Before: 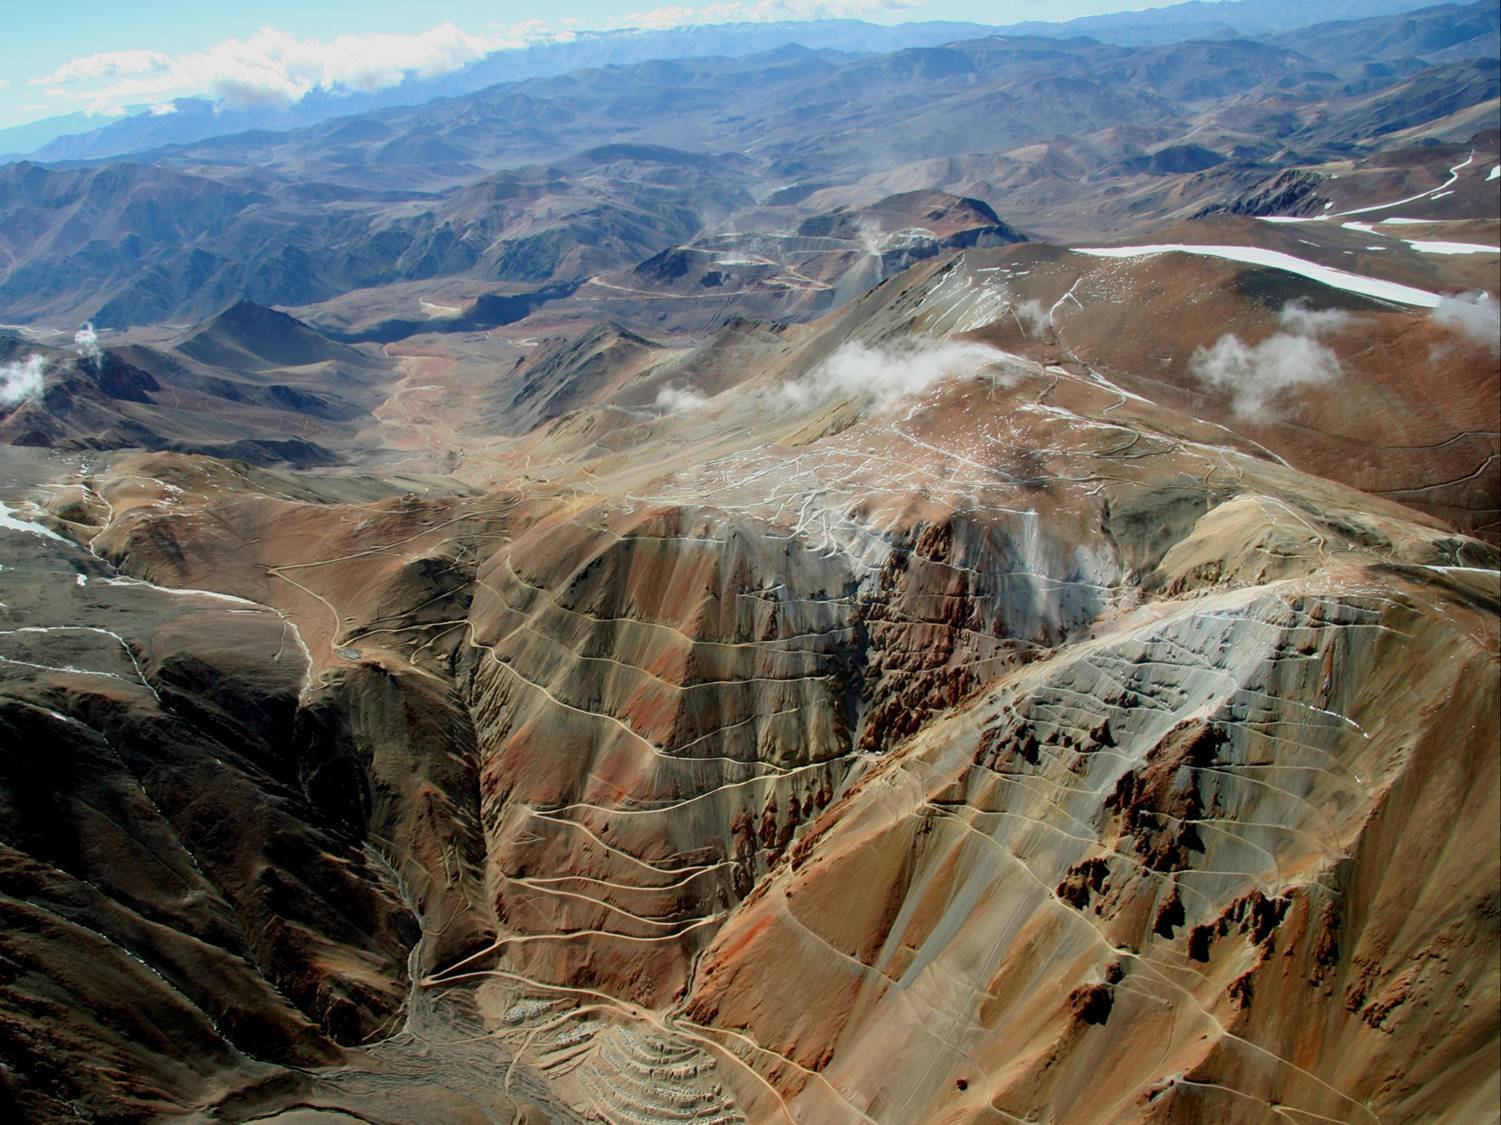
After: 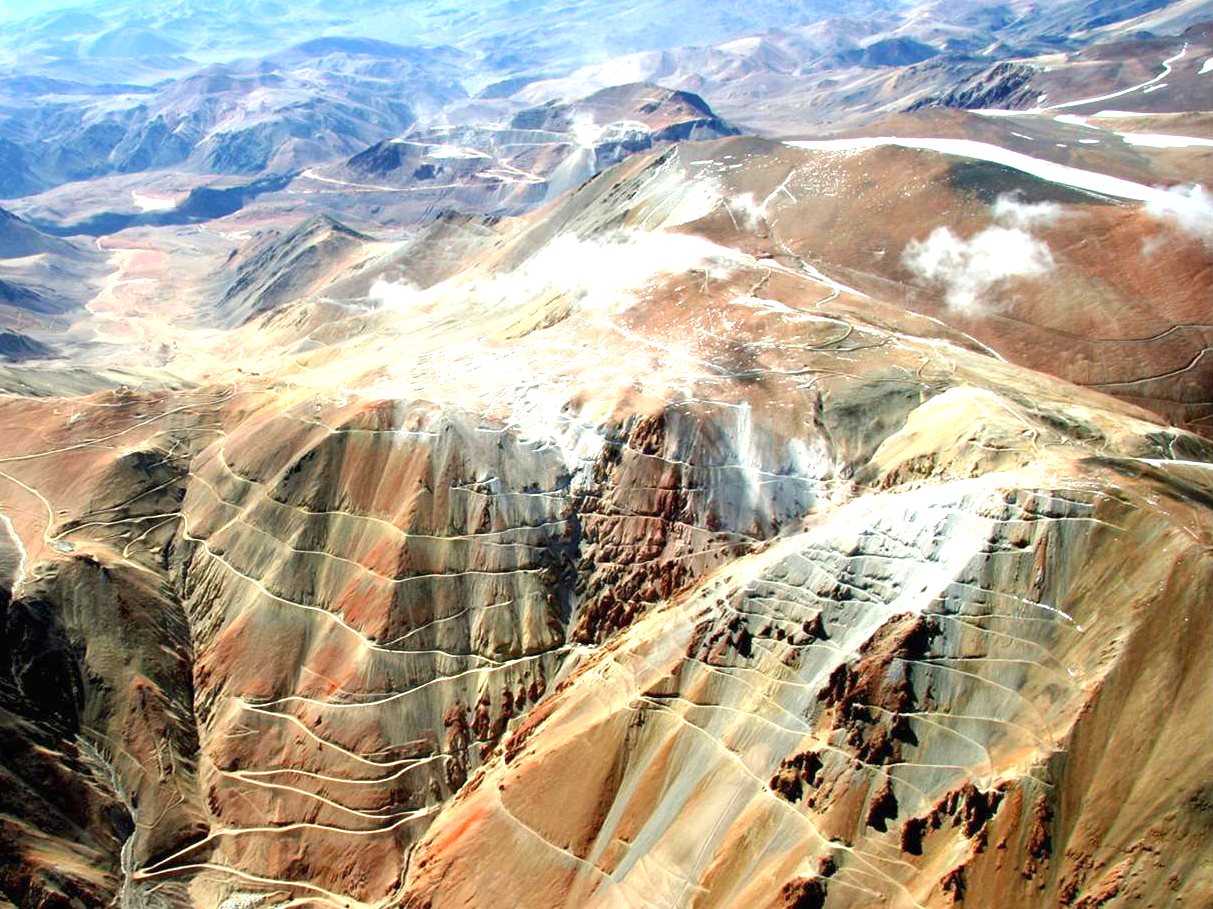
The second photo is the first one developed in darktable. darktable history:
exposure: black level correction 0, exposure 1.45 EV, compensate exposure bias true, compensate highlight preservation false
crop: left 19.159%, top 9.58%, bottom 9.58%
